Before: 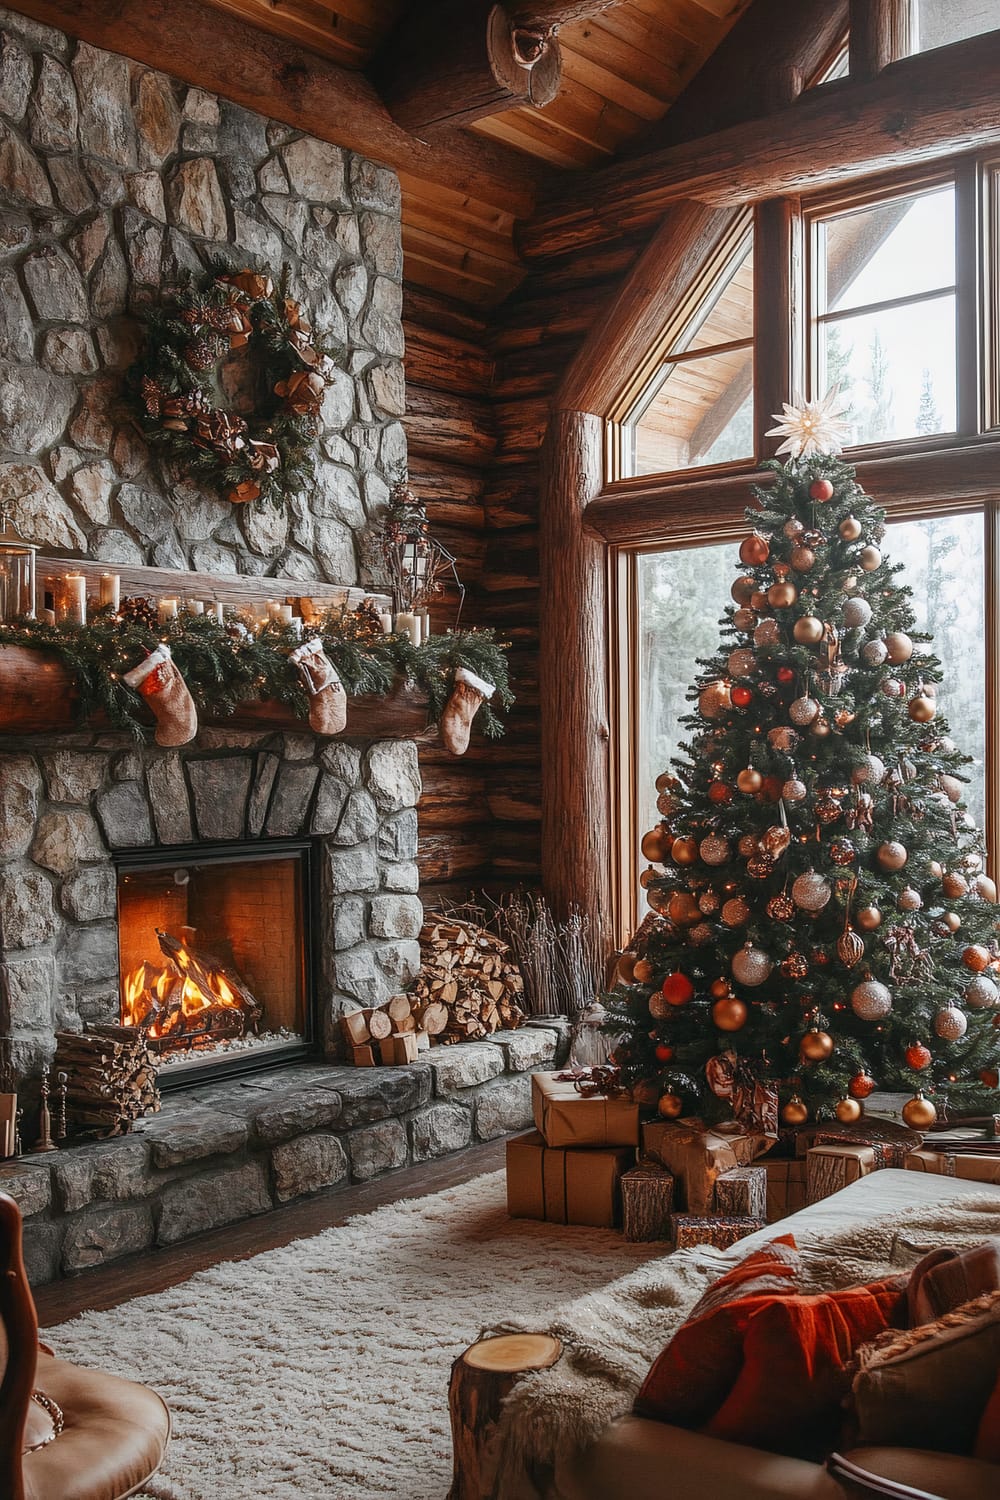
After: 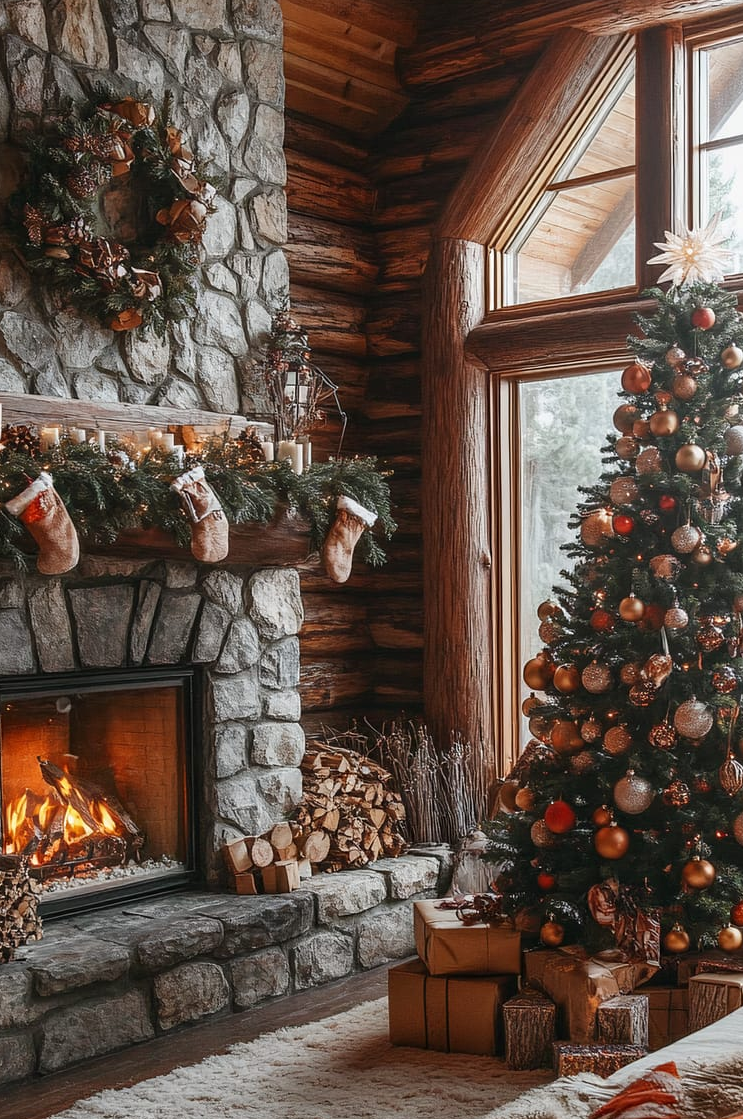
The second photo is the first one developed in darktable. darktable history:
tone equalizer: edges refinement/feathering 500, mask exposure compensation -1.57 EV, preserve details no
crop and rotate: left 11.881%, top 11.472%, right 13.783%, bottom 13.899%
